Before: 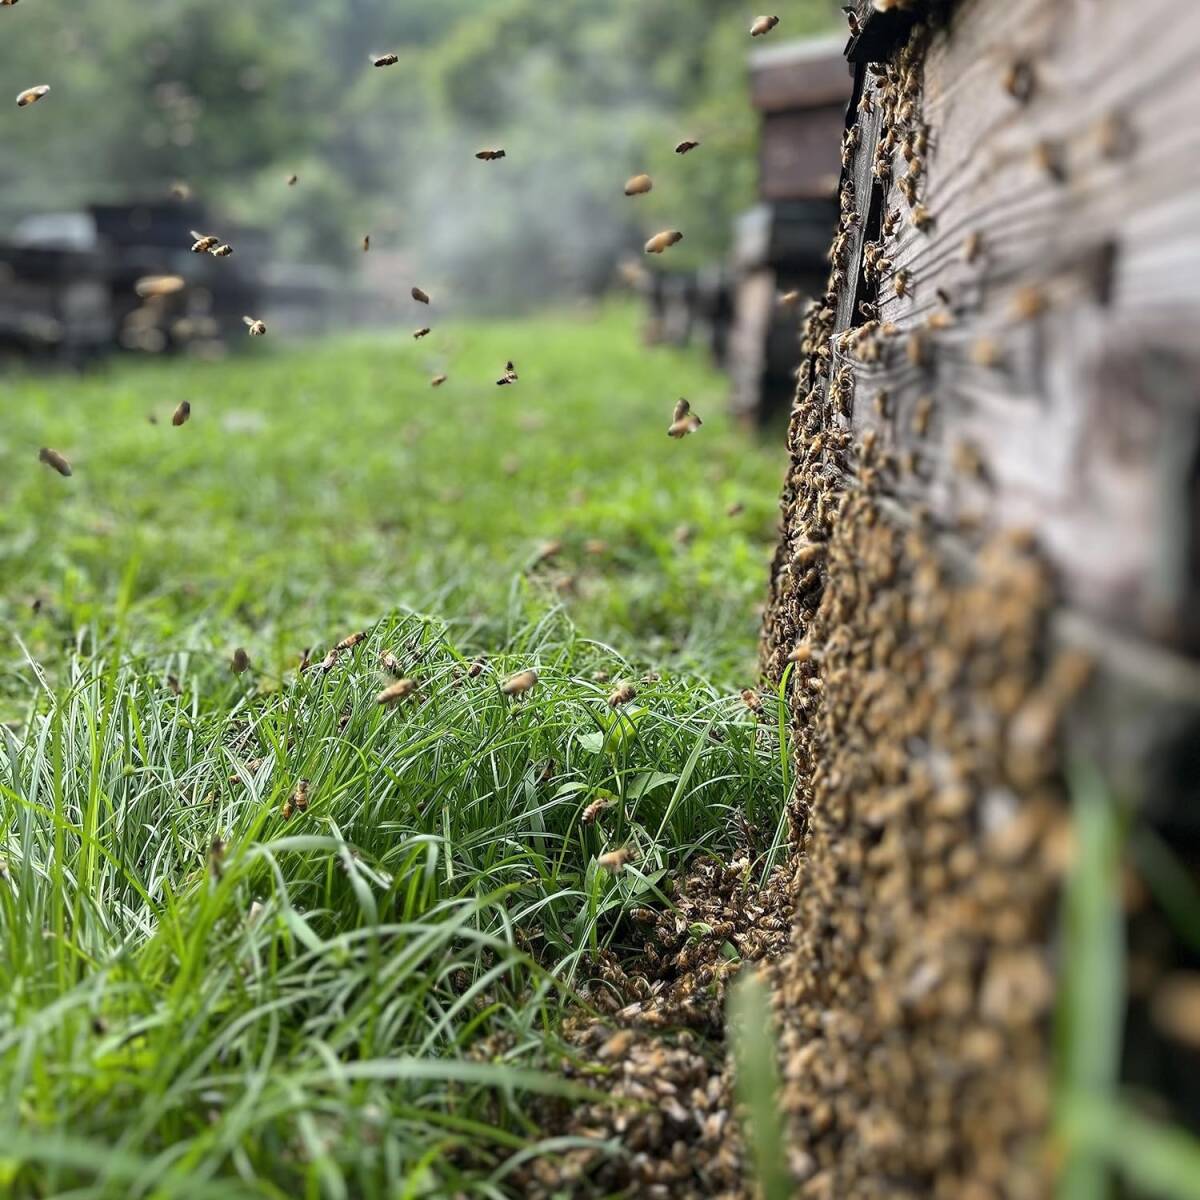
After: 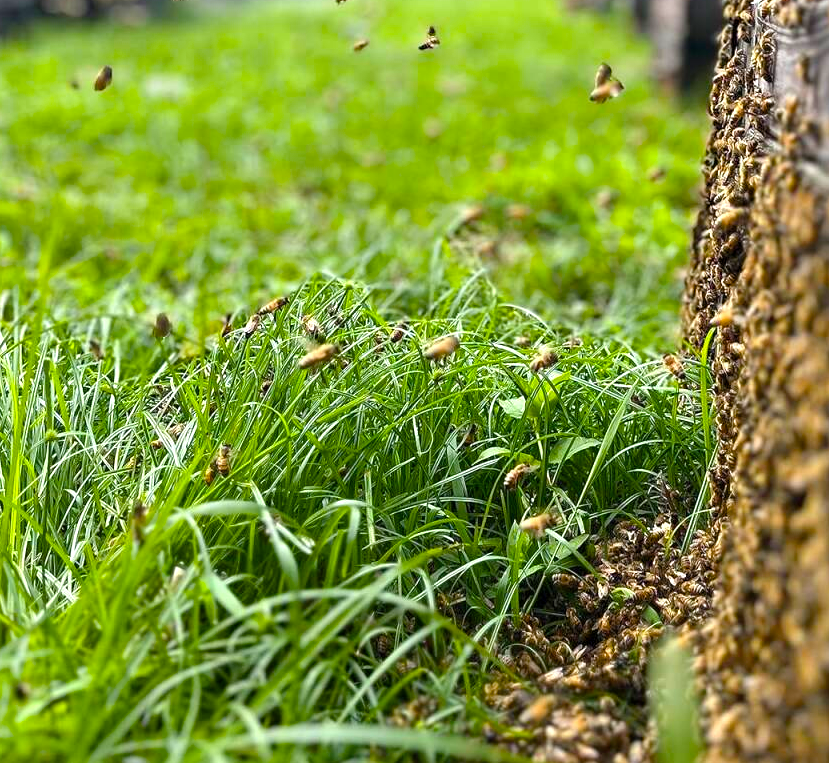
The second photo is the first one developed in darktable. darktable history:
crop: left 6.523%, top 27.946%, right 24.37%, bottom 8.422%
color balance rgb: perceptual saturation grading › global saturation 36.883%, perceptual saturation grading › shadows 35.224%, perceptual brilliance grading › global brilliance 12.329%
